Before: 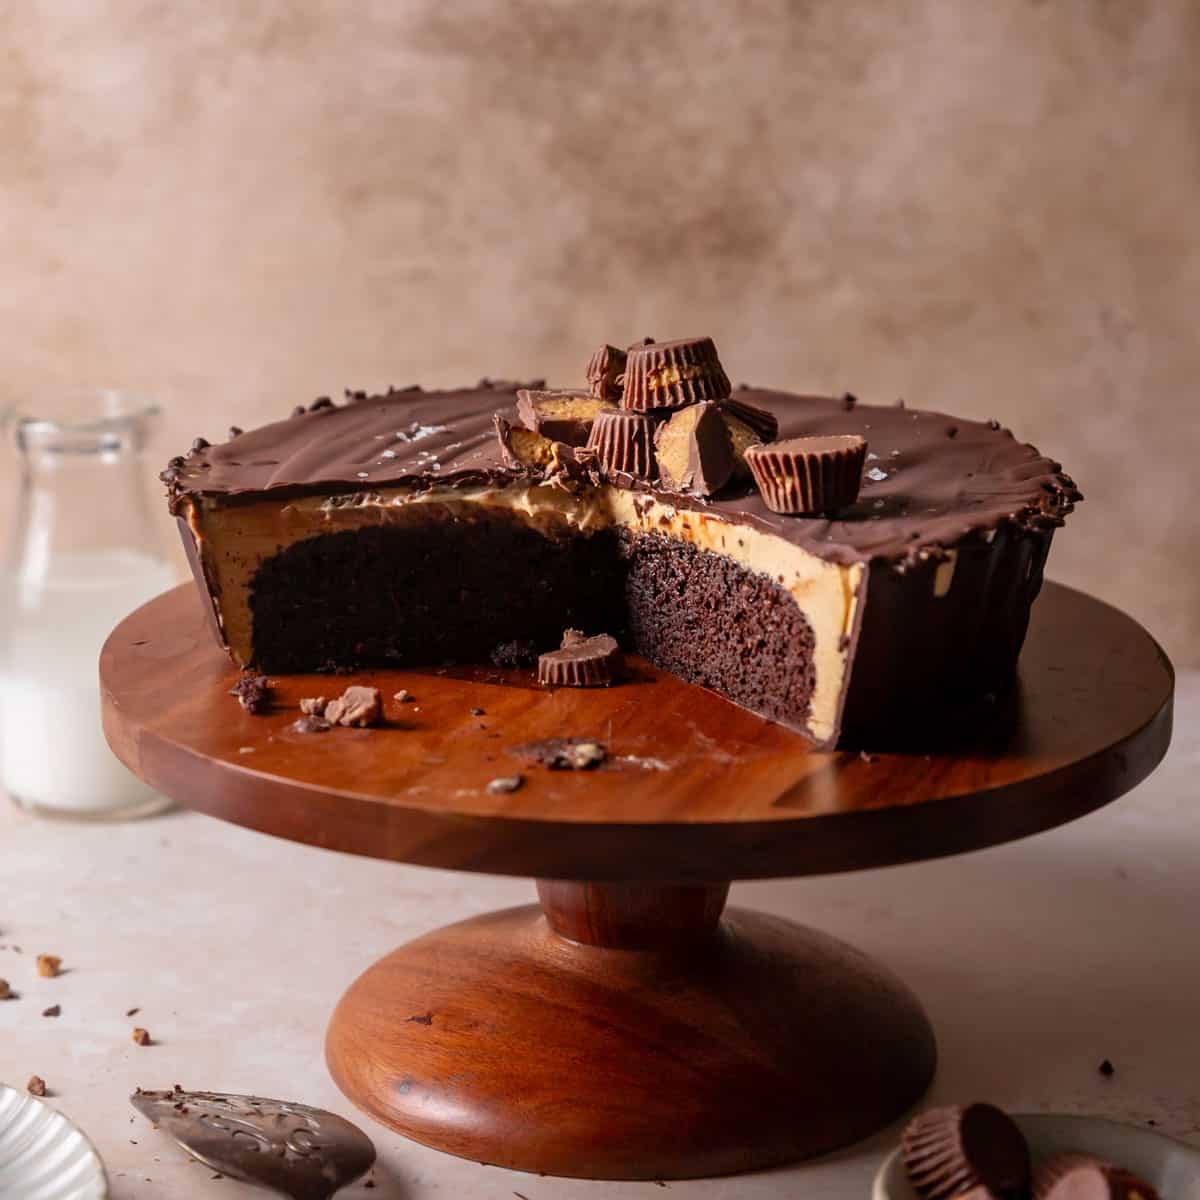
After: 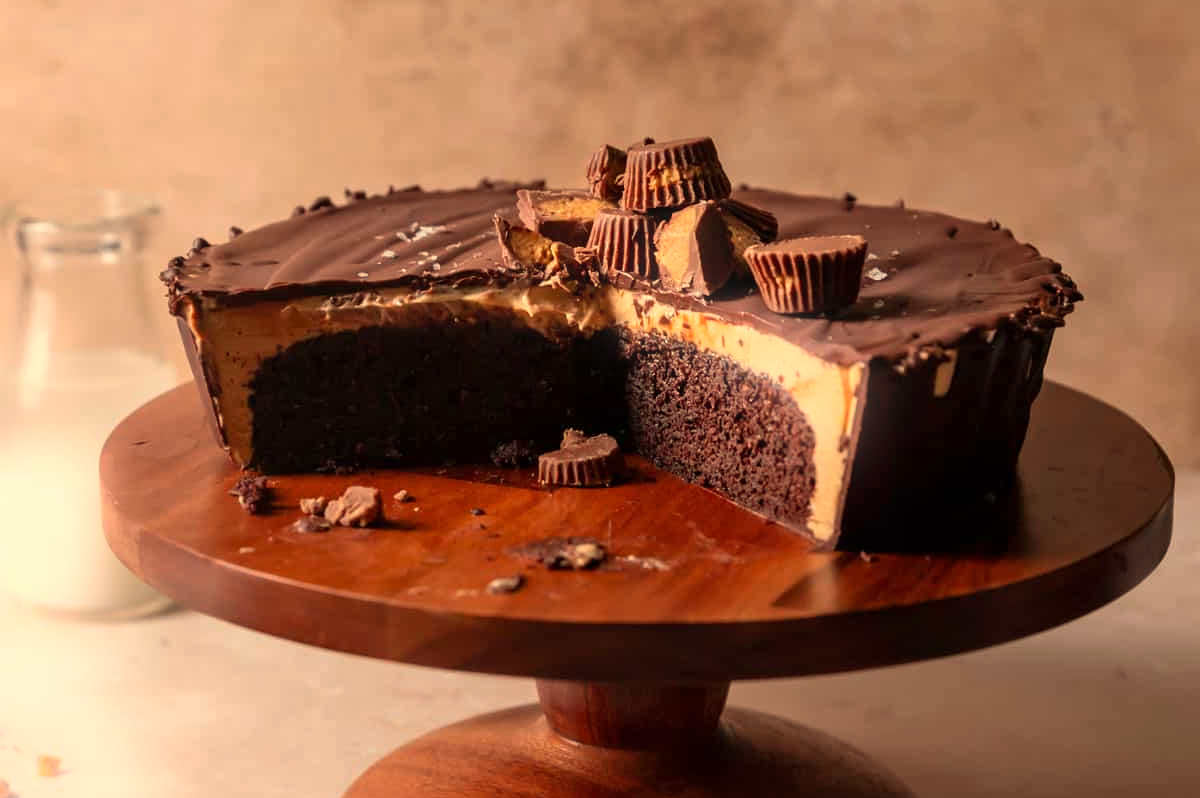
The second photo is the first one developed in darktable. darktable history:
bloom: size 5%, threshold 95%, strength 15%
white balance: red 1.123, blue 0.83
crop: top 16.727%, bottom 16.727%
